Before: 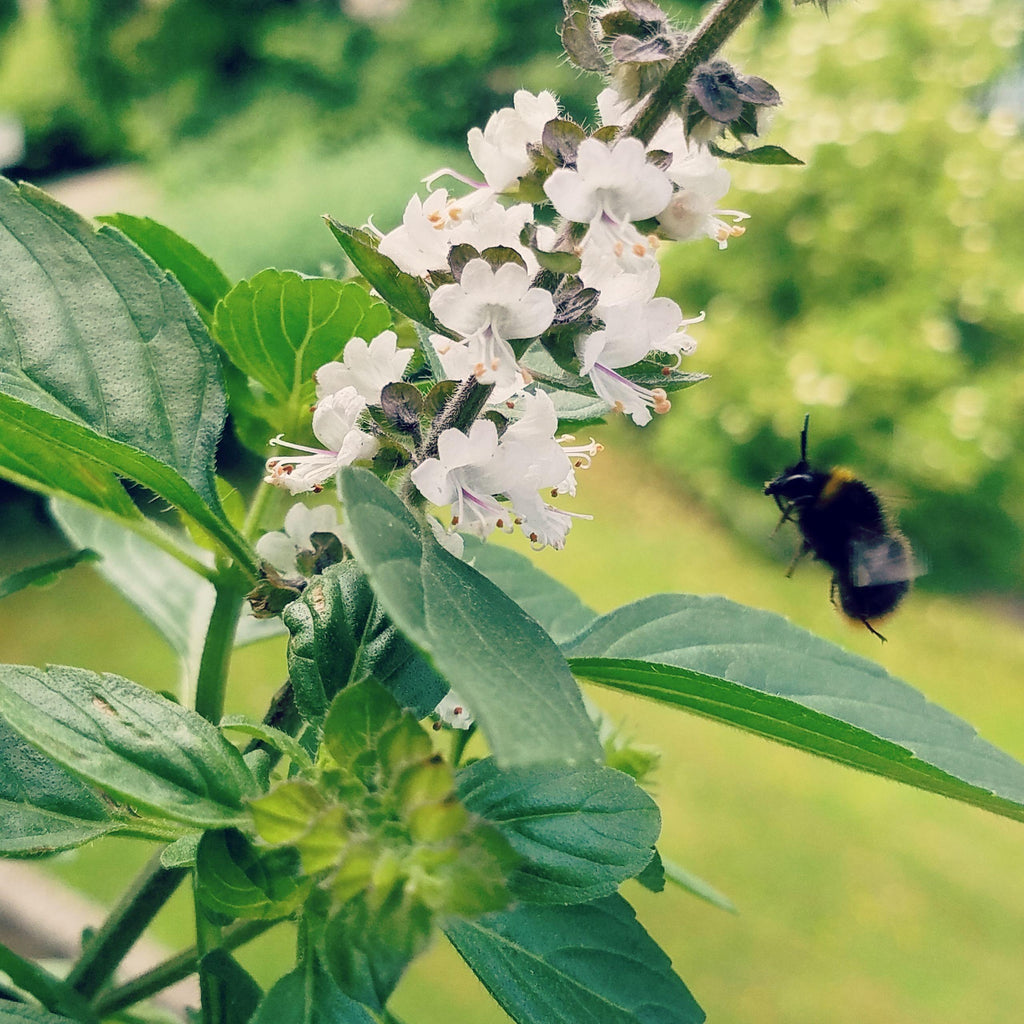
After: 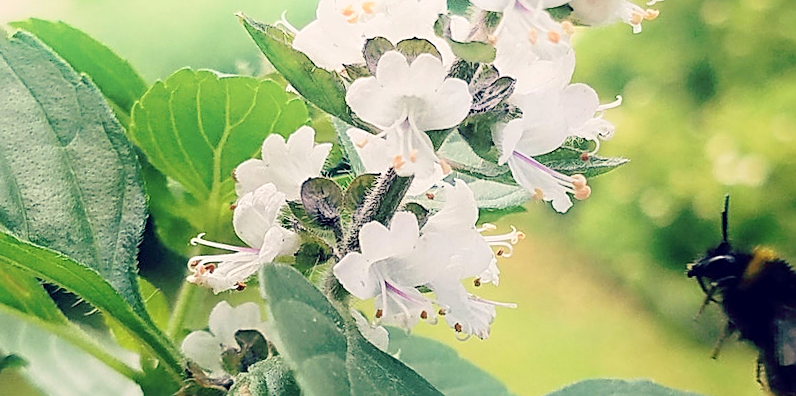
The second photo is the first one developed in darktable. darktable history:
shadows and highlights: shadows -54.3, highlights 86.09, soften with gaussian
sharpen: on, module defaults
crop: left 7.036%, top 18.398%, right 14.379%, bottom 40.043%
rotate and perspective: rotation -2°, crop left 0.022, crop right 0.978, crop top 0.049, crop bottom 0.951
